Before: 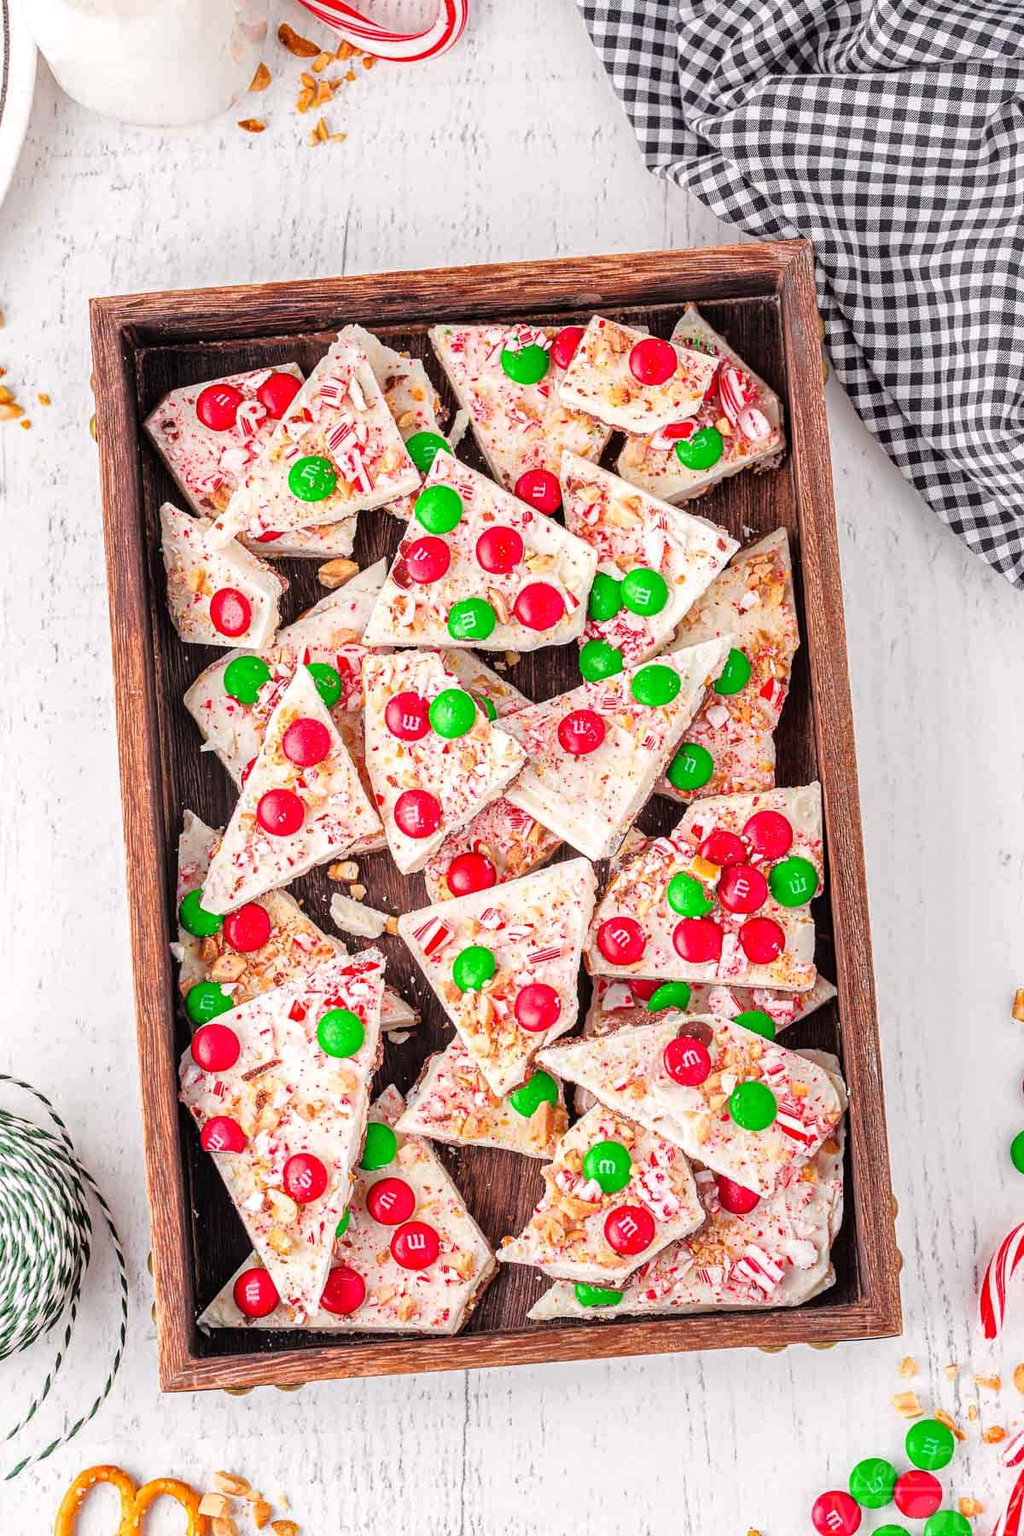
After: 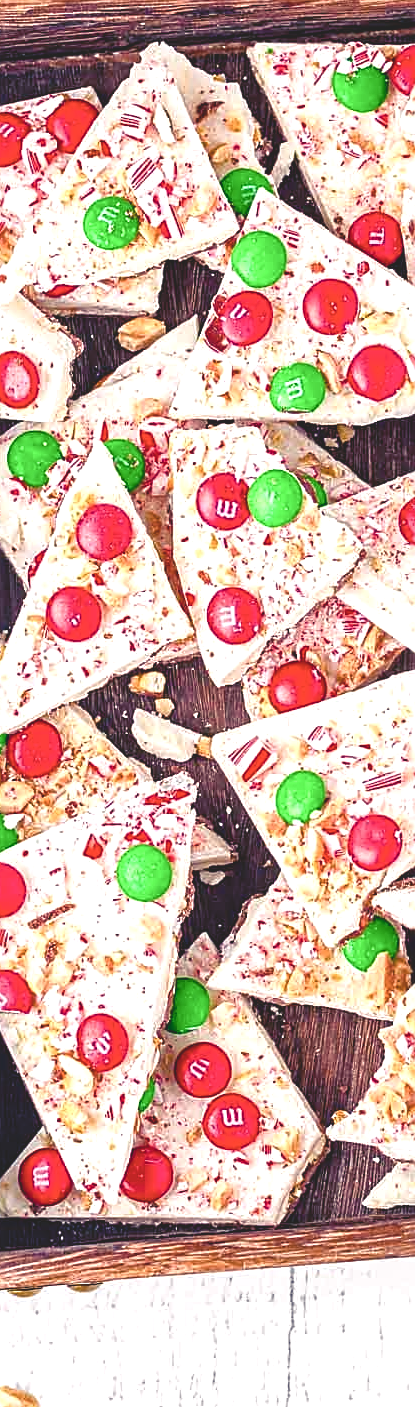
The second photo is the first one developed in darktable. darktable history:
crop and rotate: left 21.286%, top 18.817%, right 44.121%, bottom 2.996%
sharpen: amount 0.574
color balance rgb: shadows lift › luminance -28.856%, shadows lift › chroma 14.736%, shadows lift › hue 268.18°, perceptual saturation grading › global saturation 20%, perceptual saturation grading › highlights -50.313%, perceptual saturation grading › shadows 30.86%, perceptual brilliance grading › global brilliance 14.282%, perceptual brilliance grading › shadows -35.057%, global vibrance 33.047%
tone curve: curves: ch0 [(0, 0.137) (1, 1)], preserve colors none
